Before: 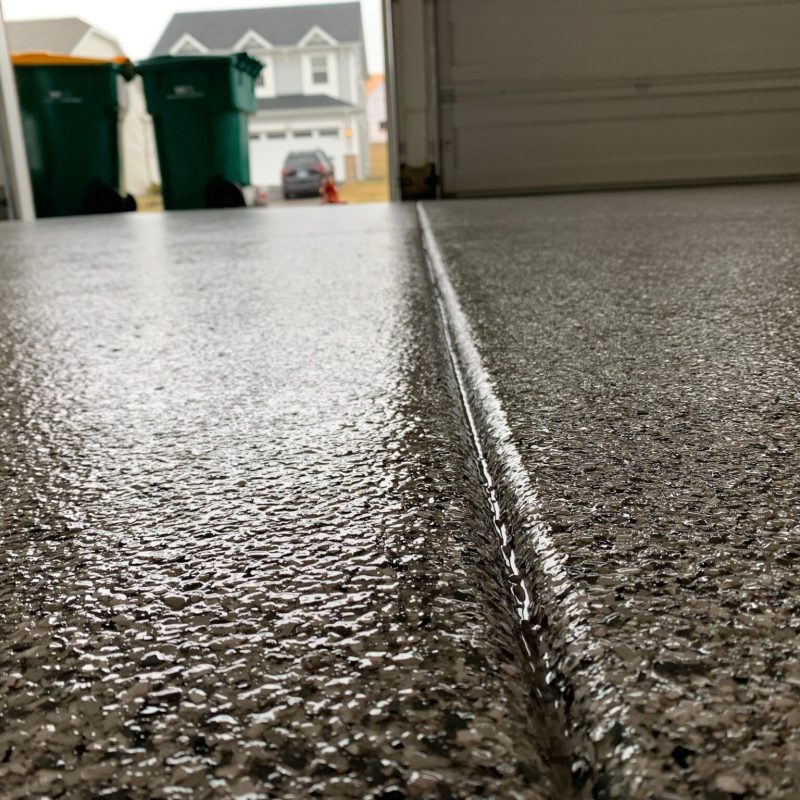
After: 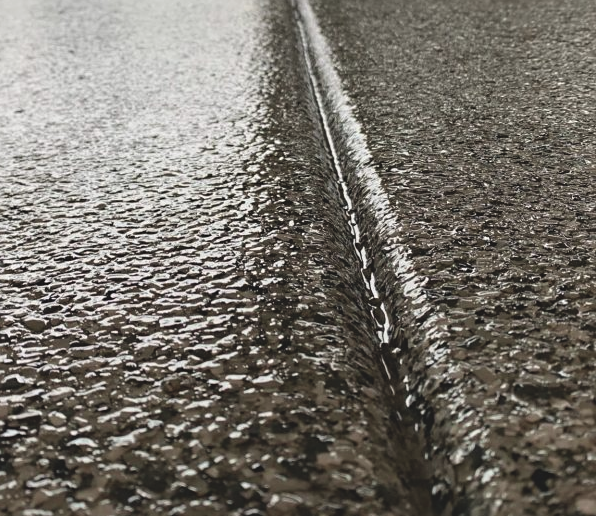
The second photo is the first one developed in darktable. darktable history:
exposure: black level correction -0.014, exposure -0.185 EV, compensate highlight preservation false
sharpen: amount 0.204
contrast equalizer: y [[0.5 ×6], [0.5 ×6], [0.5, 0.5, 0.501, 0.545, 0.707, 0.863], [0 ×6], [0 ×6]], mix 0.783
crop and rotate: left 17.504%, top 34.627%, right 7.891%, bottom 0.86%
